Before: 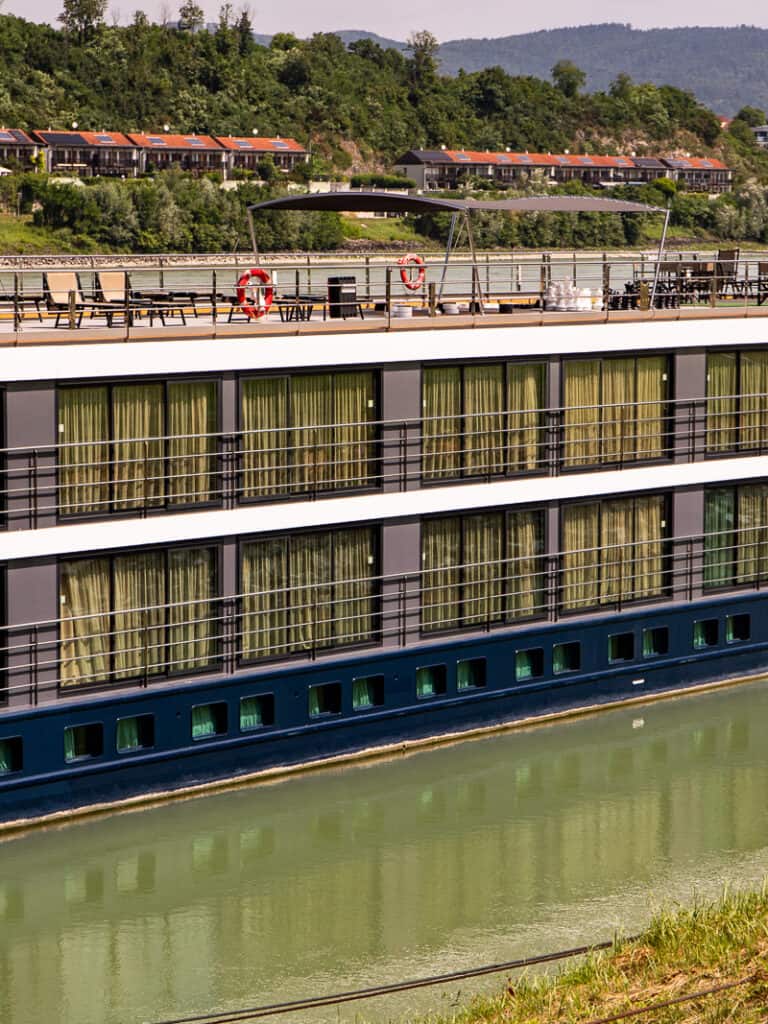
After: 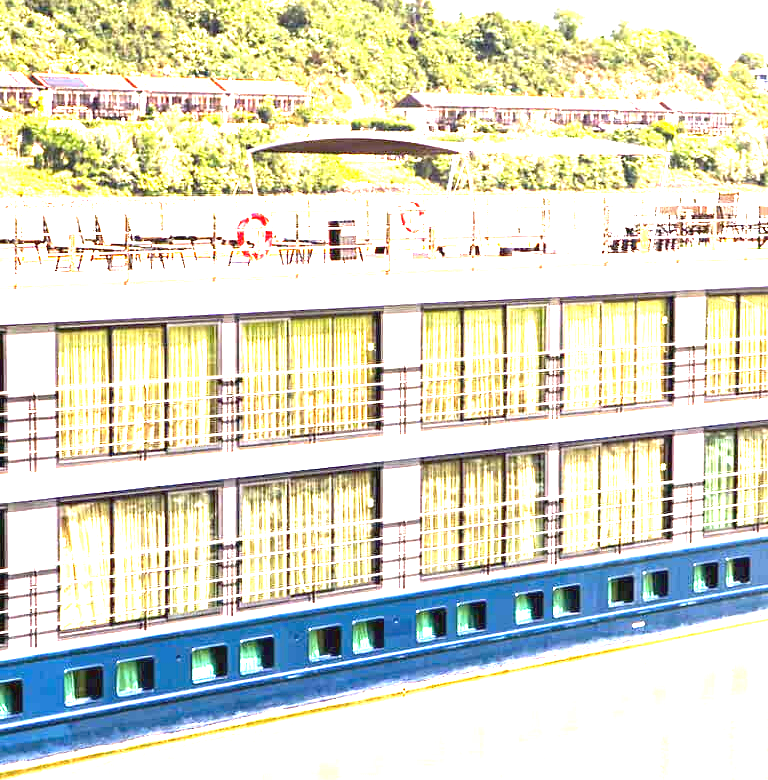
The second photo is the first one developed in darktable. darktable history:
crop: top 5.599%, bottom 18.204%
exposure: black level correction 0, exposure 4.077 EV, compensate highlight preservation false
